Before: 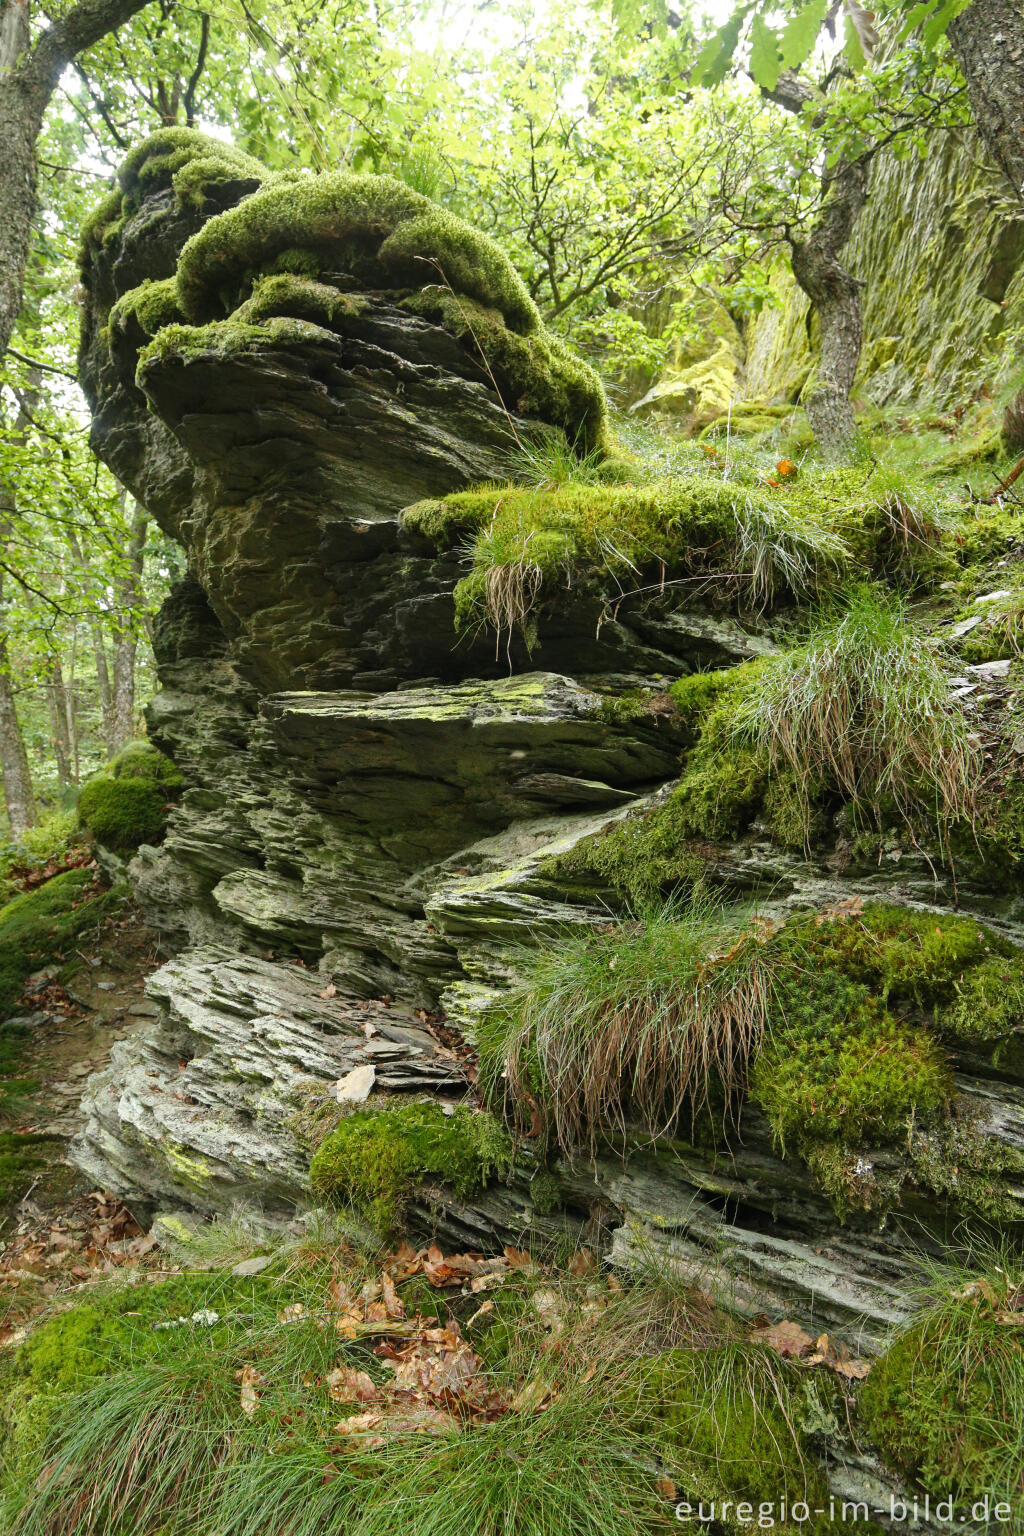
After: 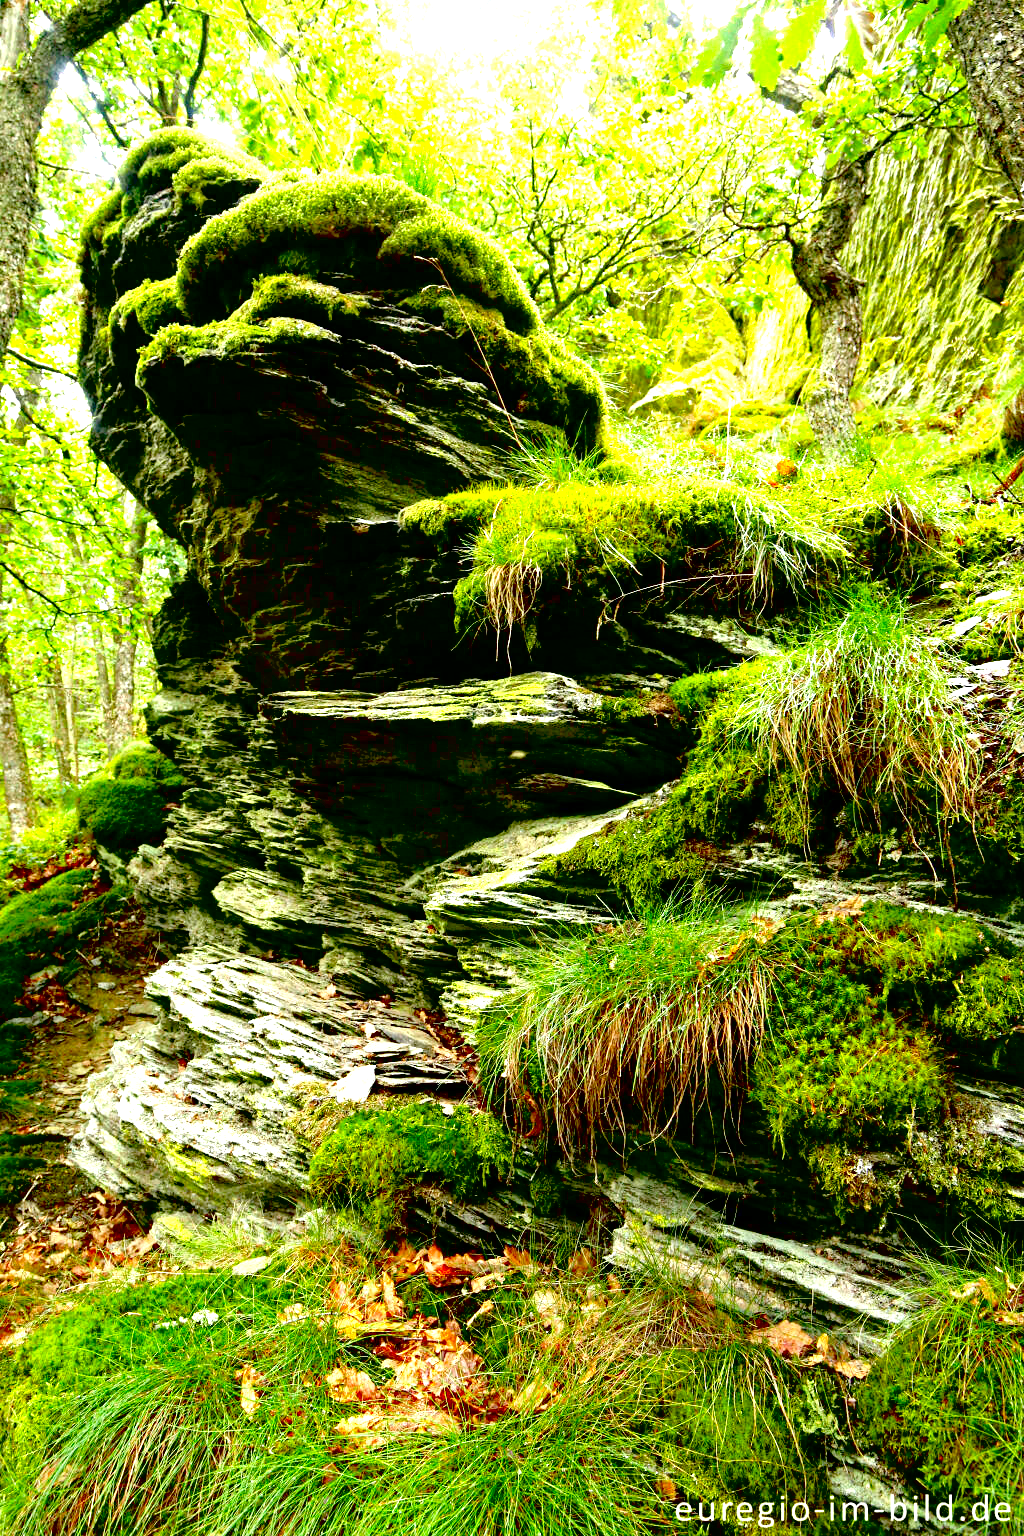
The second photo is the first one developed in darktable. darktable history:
exposure: black level correction 0.035, exposure 0.9 EV, compensate highlight preservation false
tone equalizer: -8 EV -0.387 EV, -7 EV -0.381 EV, -6 EV -0.363 EV, -5 EV -0.216 EV, -3 EV 0.226 EV, -2 EV 0.346 EV, -1 EV 0.381 EV, +0 EV 0.411 EV
contrast brightness saturation: brightness -0.025, saturation 0.361
